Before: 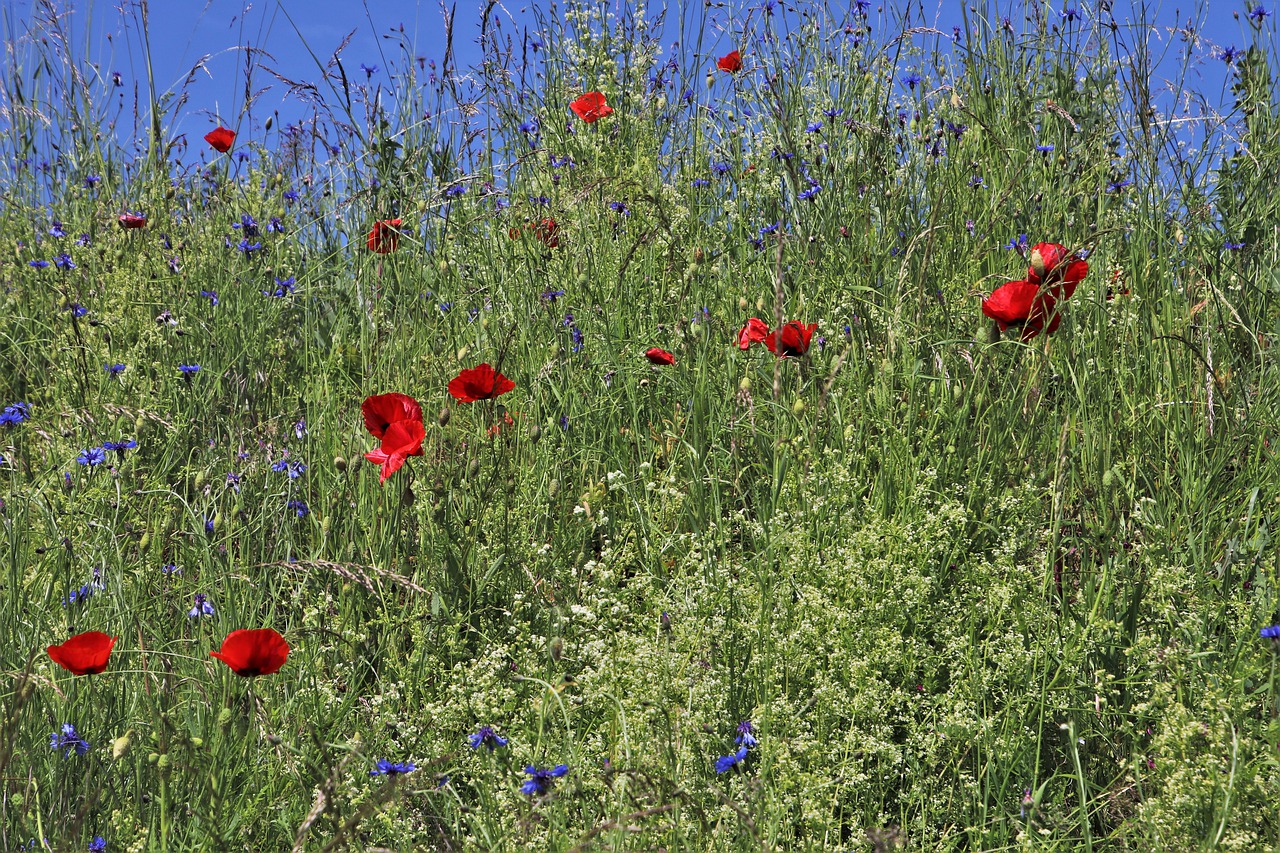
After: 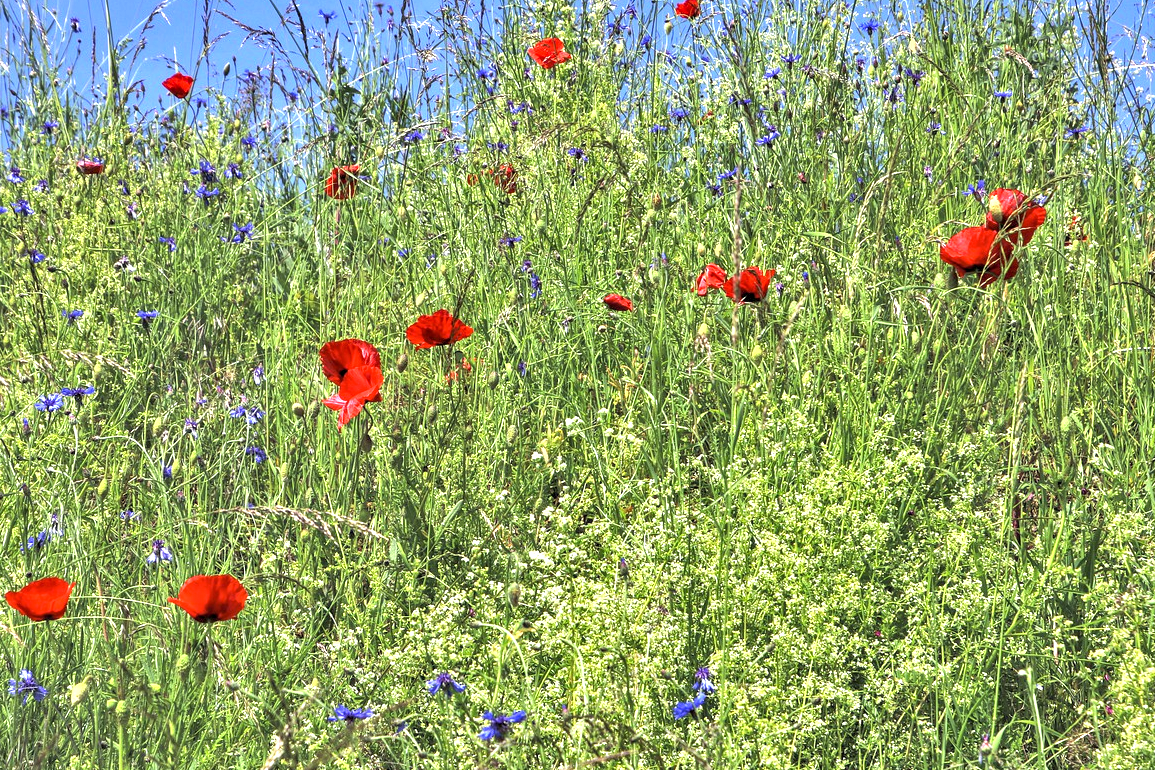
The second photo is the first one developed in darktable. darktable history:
crop: left 3.305%, top 6.436%, right 6.389%, bottom 3.258%
color correction: highlights a* -4.28, highlights b* 6.53
local contrast: on, module defaults
contrast brightness saturation: brightness 0.13
exposure: black level correction 0.001, exposure 1.129 EV, compensate exposure bias true, compensate highlight preservation false
white balance: emerald 1
shadows and highlights: soften with gaussian
